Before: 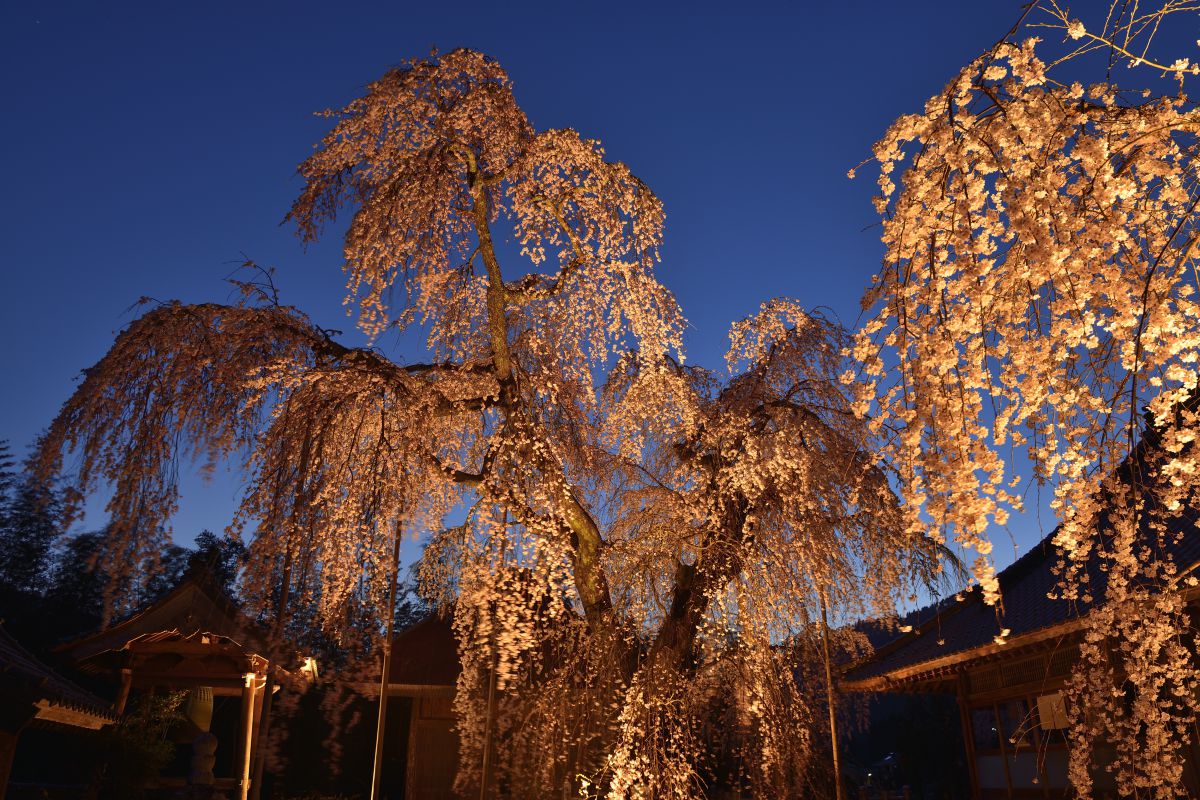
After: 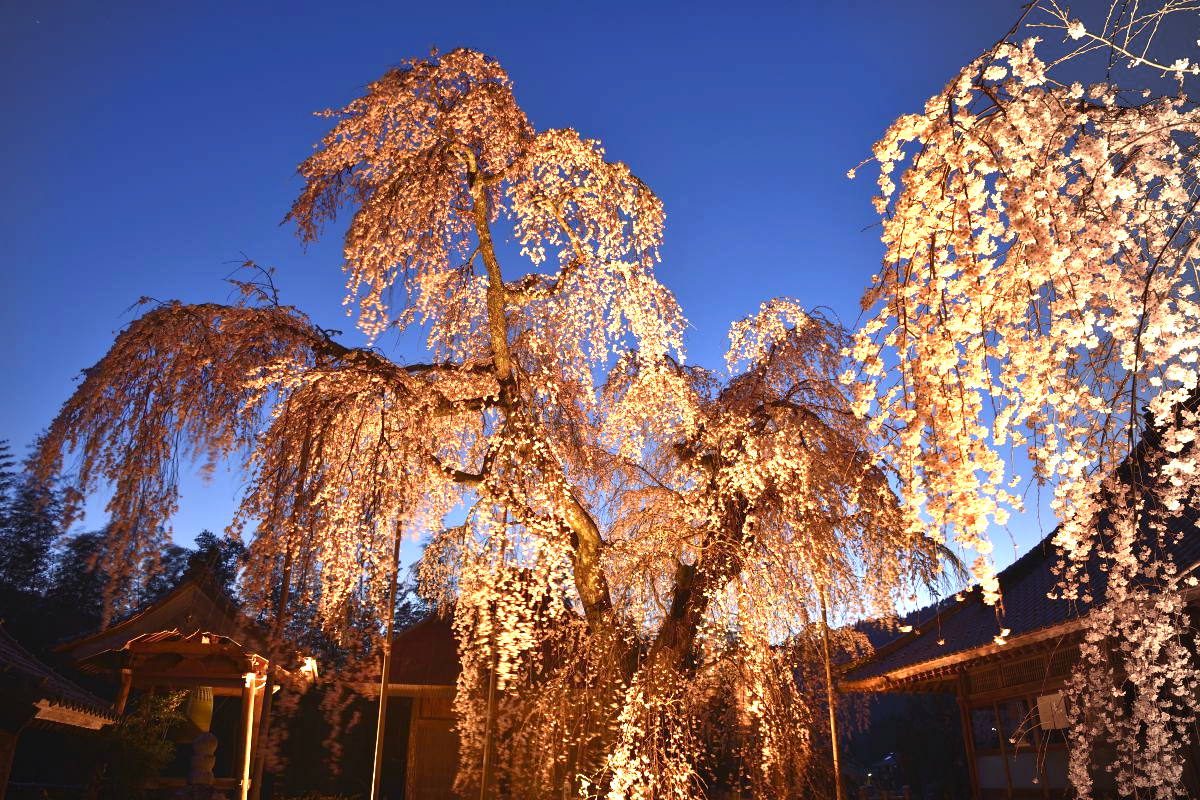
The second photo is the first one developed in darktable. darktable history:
vignetting: center (-0.15, 0.013)
color balance rgb: shadows lift › chroma 1%, shadows lift › hue 28.8°, power › hue 60°, highlights gain › chroma 1%, highlights gain › hue 60°, global offset › luminance 0.25%, perceptual saturation grading › highlights -20%, perceptual saturation grading › shadows 20%, perceptual brilliance grading › highlights 10%, perceptual brilliance grading › shadows -5%, global vibrance 19.67%
exposure: exposure 1.16 EV, compensate exposure bias true, compensate highlight preservation false
levels: mode automatic
